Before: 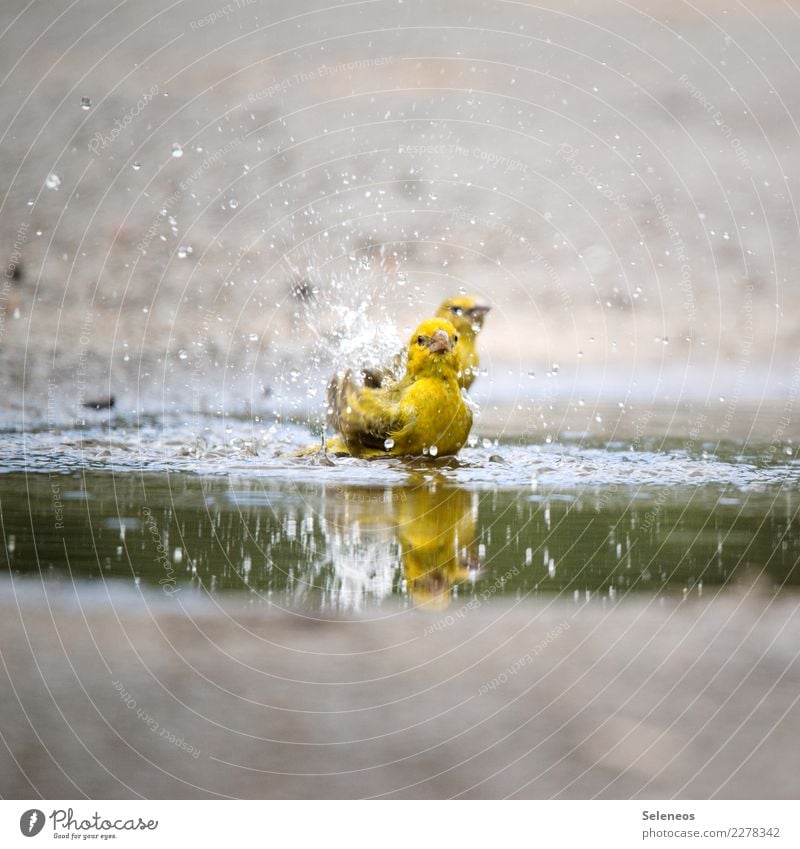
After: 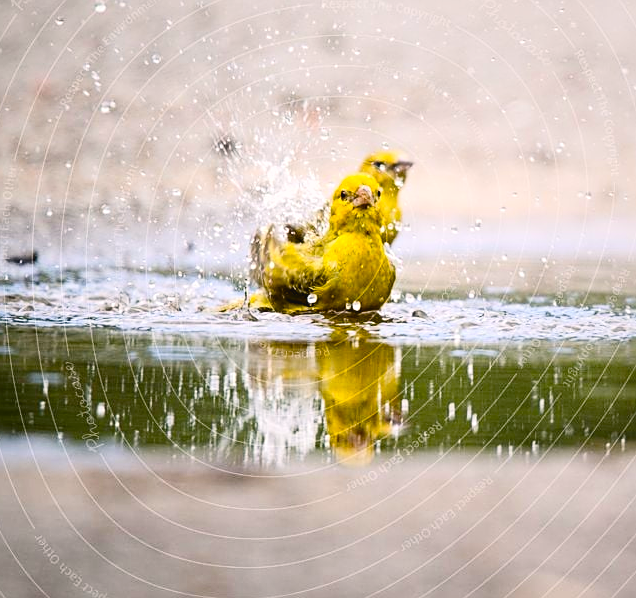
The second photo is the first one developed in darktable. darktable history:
color balance rgb: power › hue 170.84°, highlights gain › chroma 0.938%, highlights gain › hue 25.42°, linear chroma grading › shadows 31.584%, linear chroma grading › global chroma -2.334%, linear chroma grading › mid-tones 4.1%, perceptual saturation grading › global saturation 30.705%
crop: left 9.638%, top 17.19%, right 10.851%, bottom 12.313%
sharpen: on, module defaults
tone curve: curves: ch0 [(0, 0.032) (0.181, 0.156) (0.751, 0.829) (1, 1)], color space Lab, independent channels, preserve colors none
